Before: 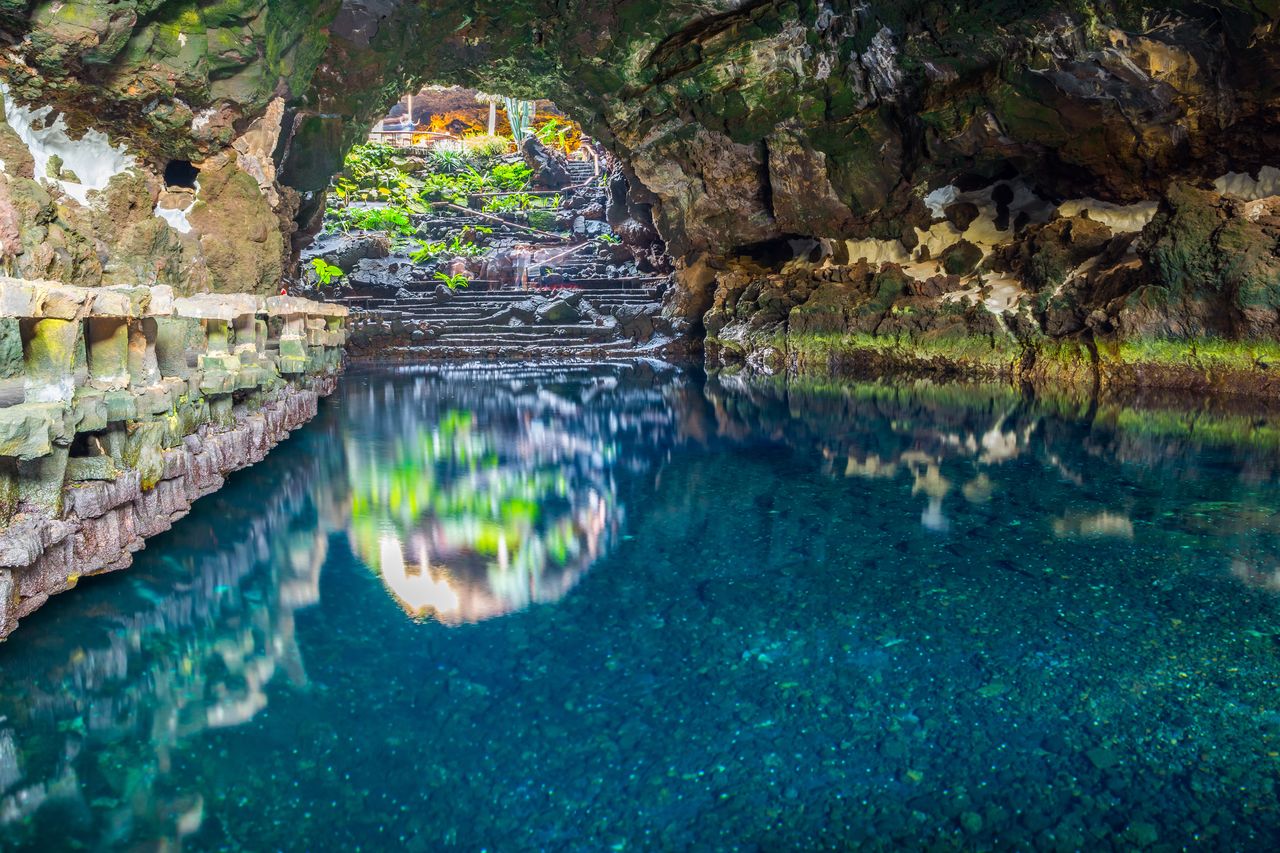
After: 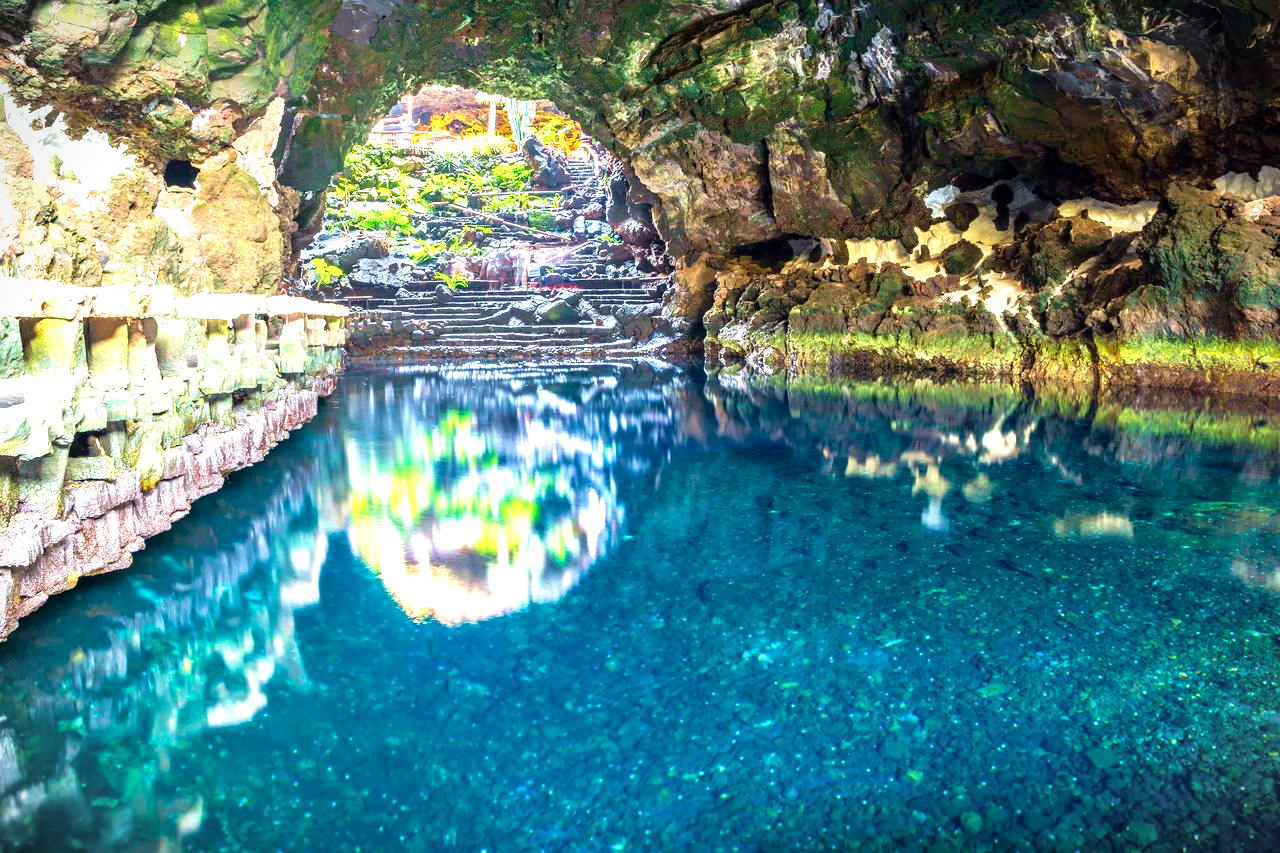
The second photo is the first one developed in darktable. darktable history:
exposure: black level correction 0.001, exposure 0.957 EV, compensate highlight preservation false
velvia: on, module defaults
vignetting: fall-off start 97.24%, width/height ratio 1.187
tone equalizer: -8 EV -0.381 EV, -7 EV -0.409 EV, -6 EV -0.318 EV, -5 EV -0.223 EV, -3 EV 0.215 EV, -2 EV 0.36 EV, -1 EV 0.389 EV, +0 EV 0.423 EV
